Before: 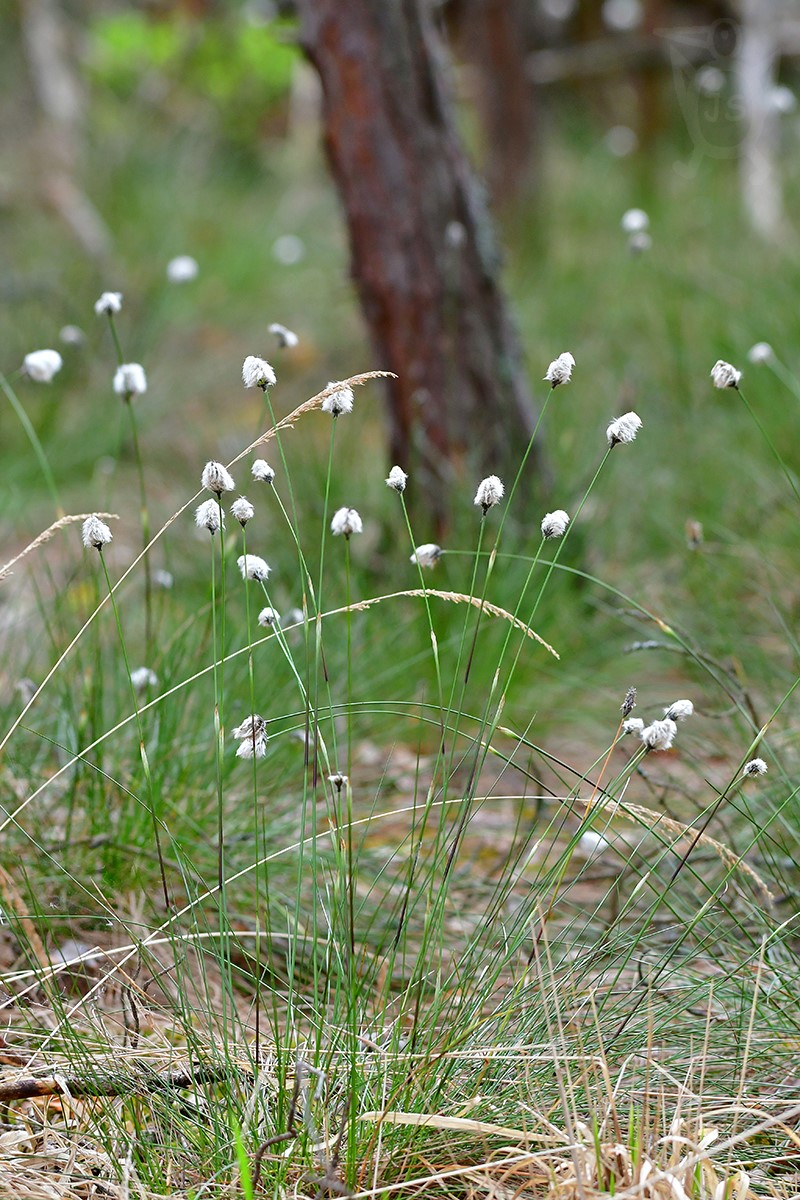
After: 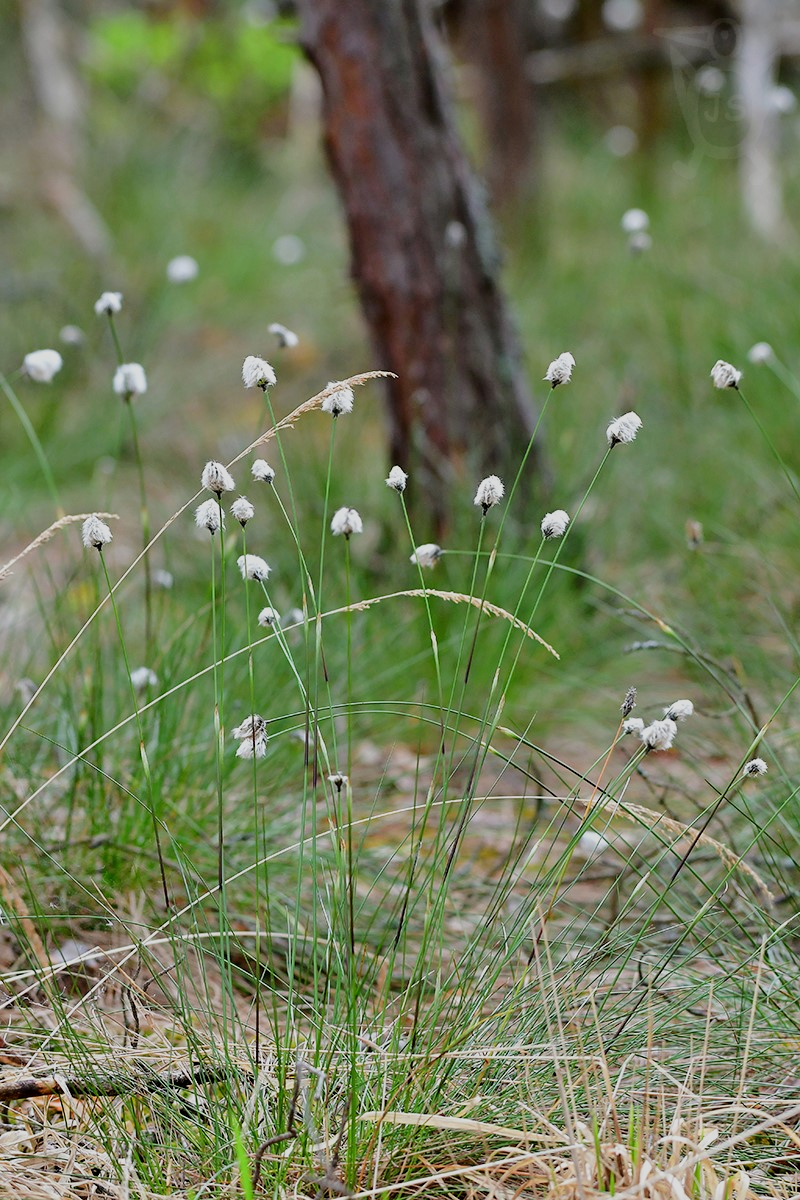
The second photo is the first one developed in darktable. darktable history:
filmic rgb: black relative exposure -8.01 EV, white relative exposure 4.02 EV, hardness 4.18
tone equalizer: on, module defaults
